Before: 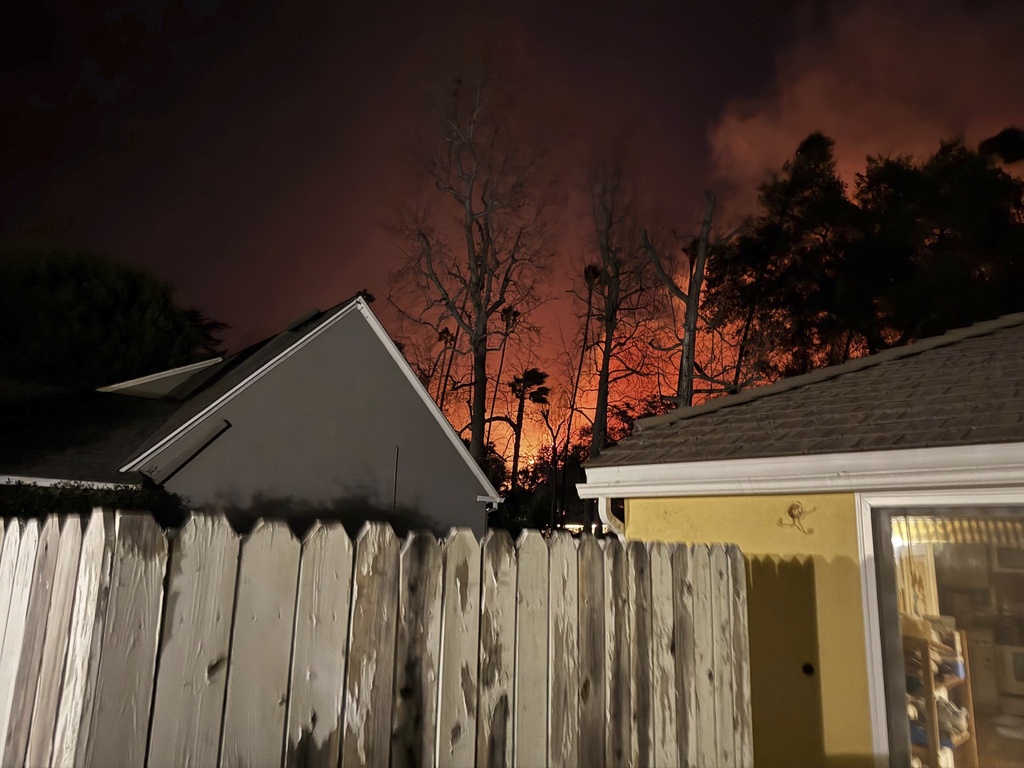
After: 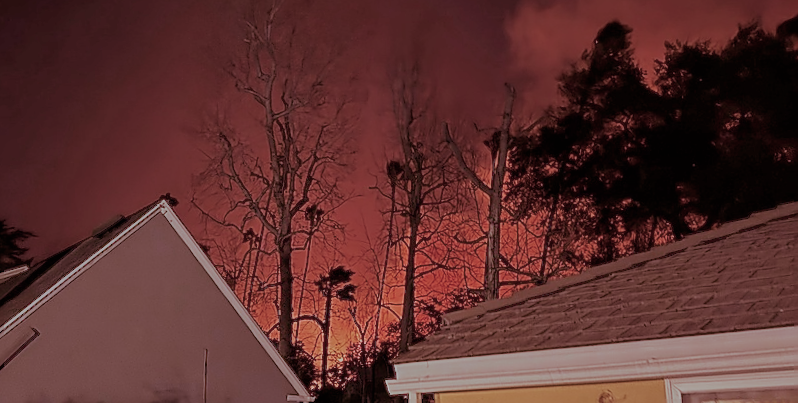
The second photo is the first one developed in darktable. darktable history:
crop: left 18.38%, top 11.092%, right 2.134%, bottom 33.217%
filmic rgb: black relative exposure -16 EV, white relative exposure 8 EV, threshold 3 EV, hardness 4.17, latitude 50%, contrast 0.5, color science v5 (2021), contrast in shadows safe, contrast in highlights safe, enable highlight reconstruction true
split-toning: on, module defaults
sharpen: radius 1.4, amount 1.25, threshold 0.7
rotate and perspective: rotation -2°, crop left 0.022, crop right 0.978, crop top 0.049, crop bottom 0.951
white balance: emerald 1
color correction: highlights a* -0.137, highlights b* -5.91, shadows a* -0.137, shadows b* -0.137
